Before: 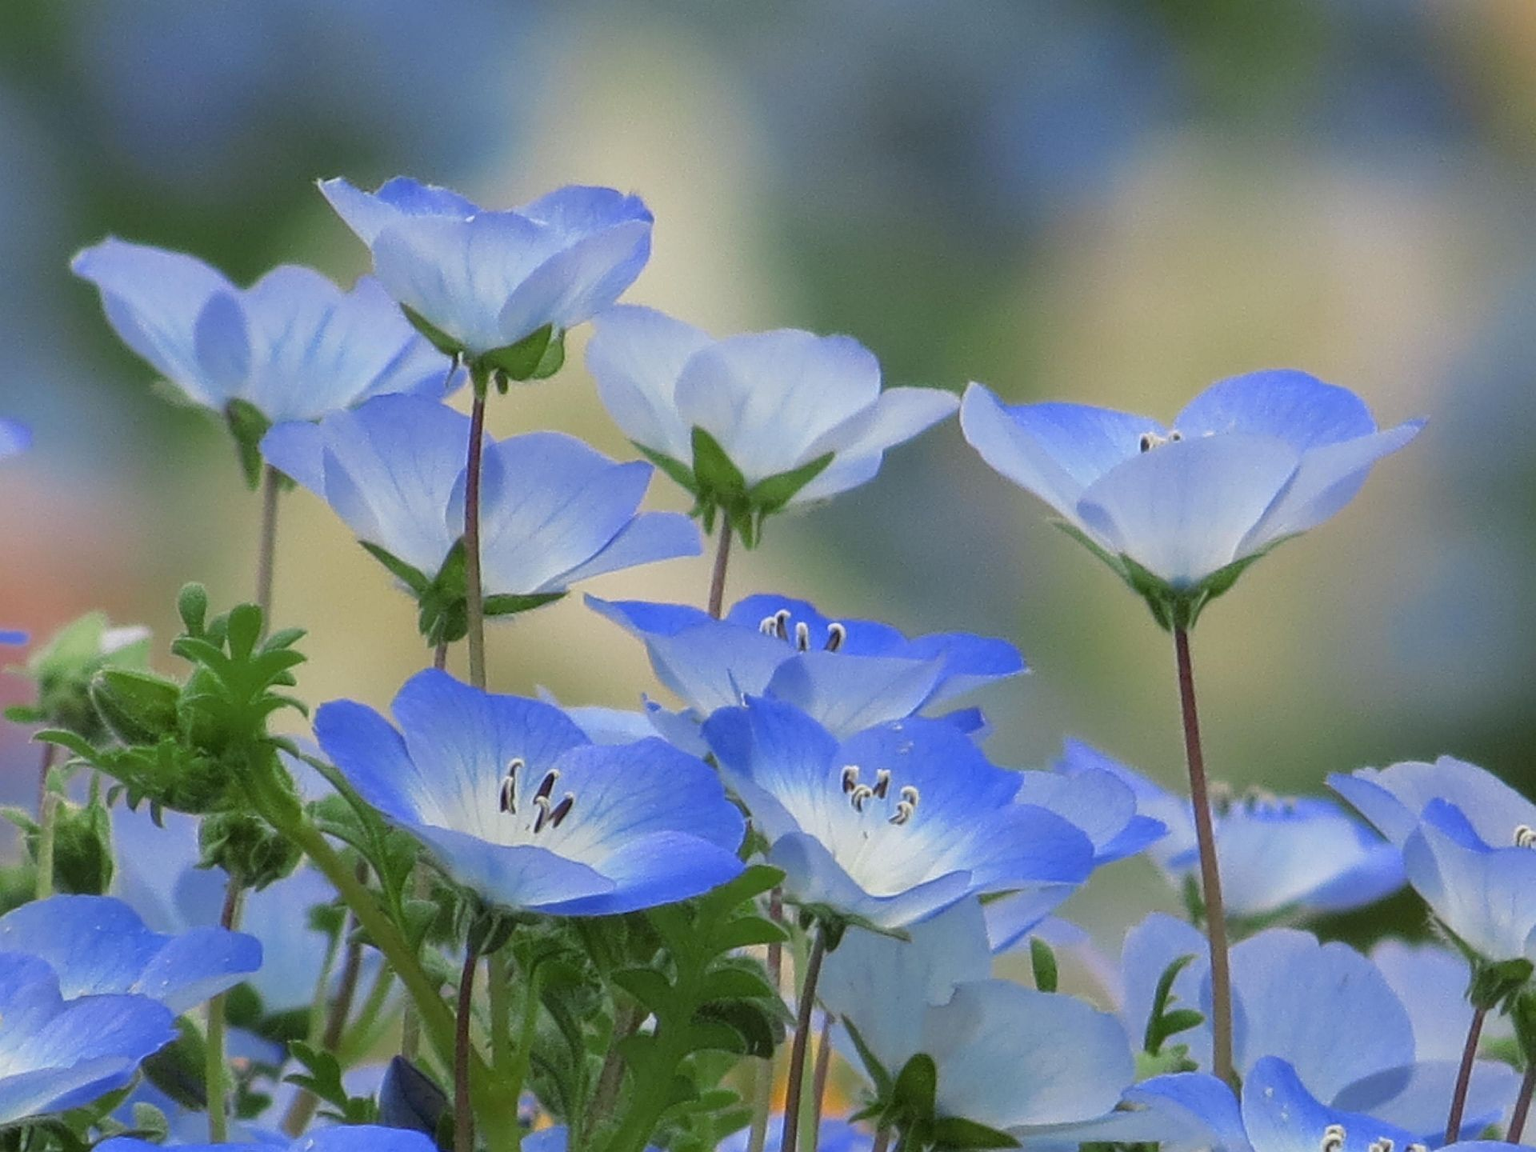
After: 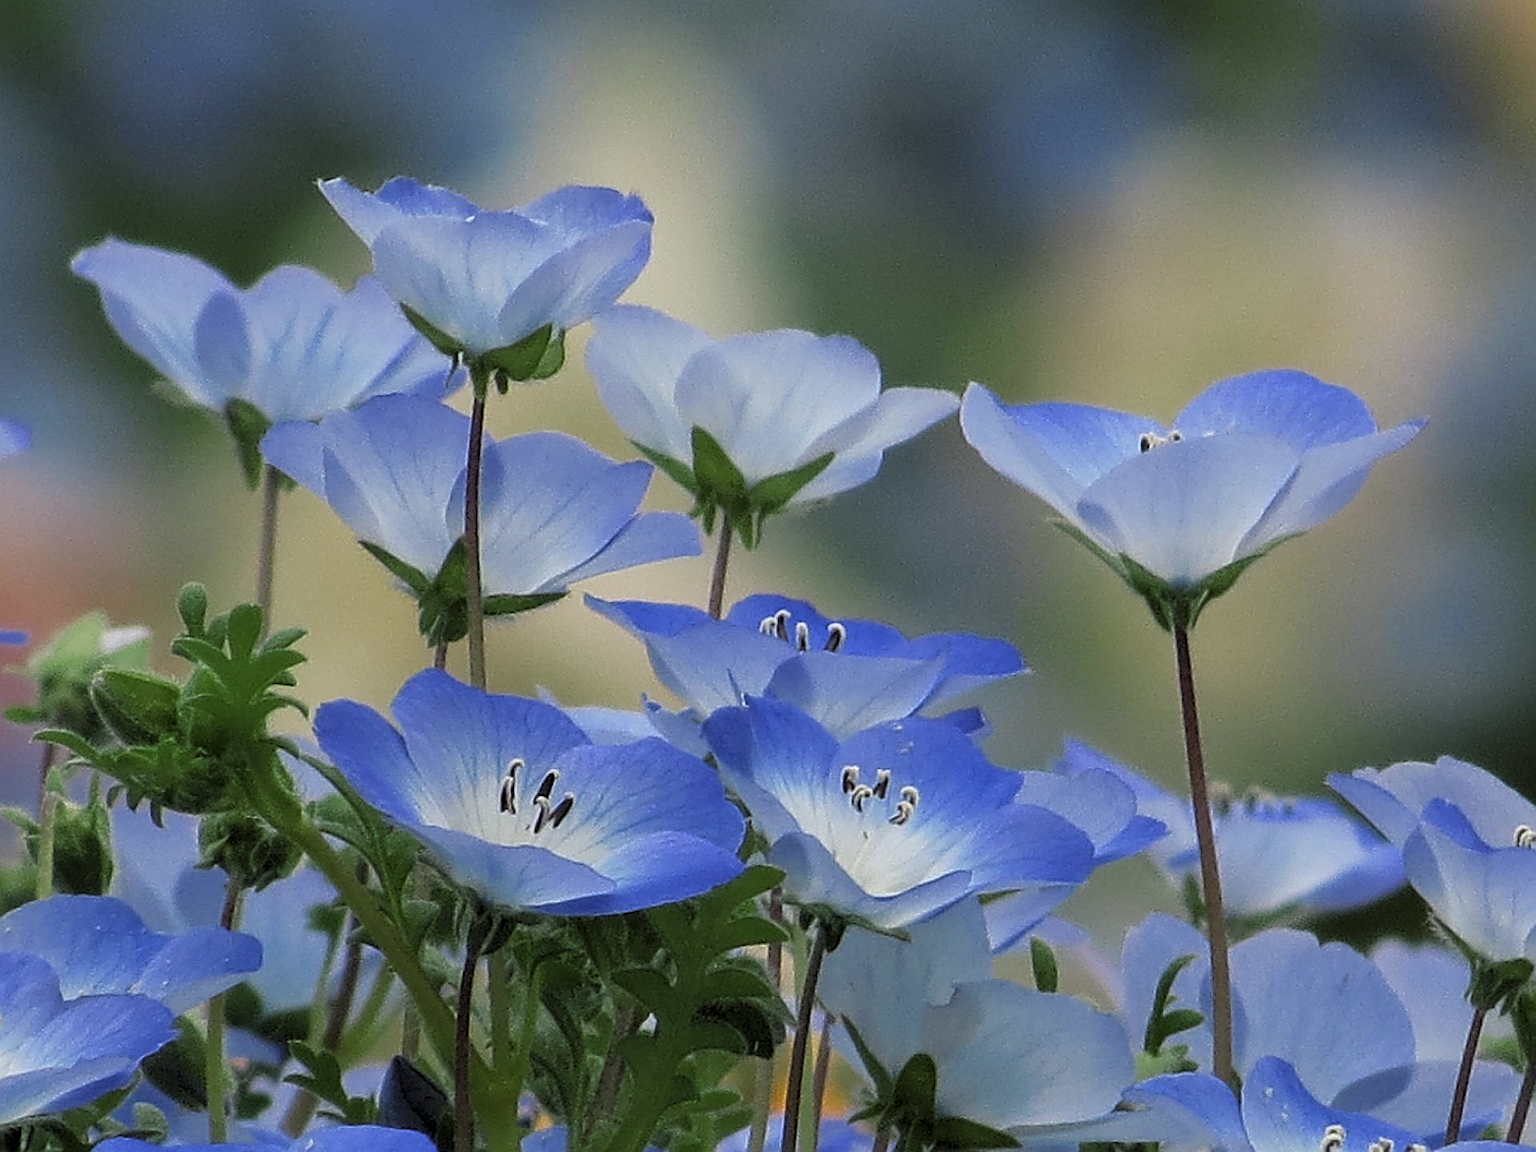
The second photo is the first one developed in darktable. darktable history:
levels: mode automatic, black 0.063%, levels [0, 0.476, 0.951]
sharpen: amount 0.594
